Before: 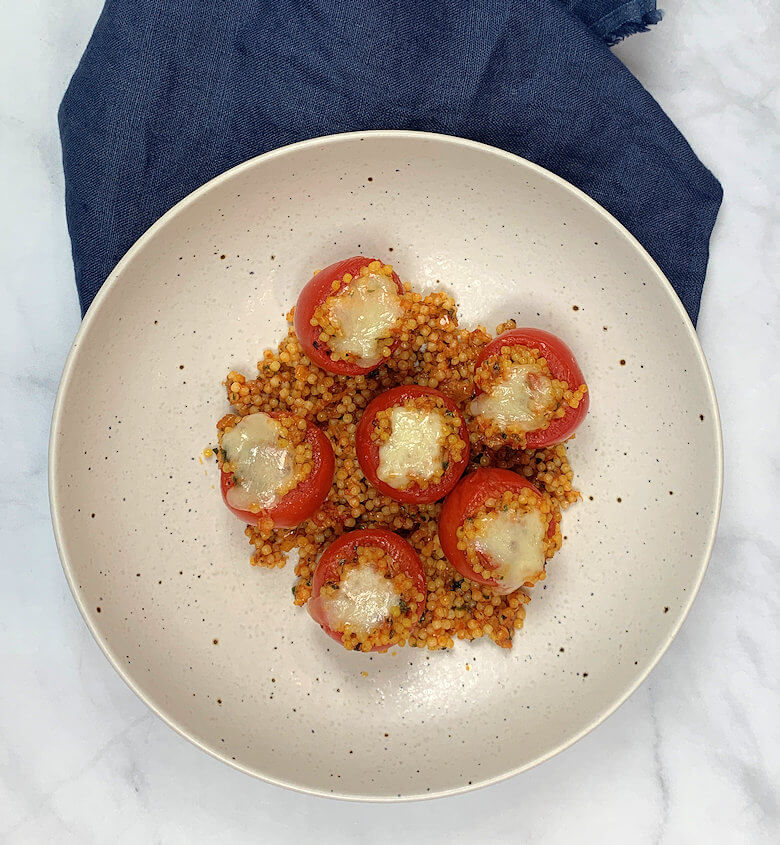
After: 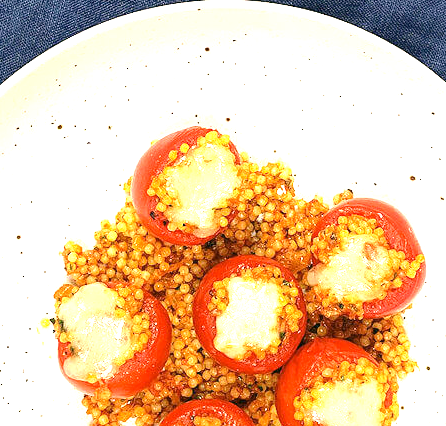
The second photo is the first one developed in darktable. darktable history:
color correction: highlights a* 4.02, highlights b* 4.98, shadows a* -7.55, shadows b* 4.98
crop: left 20.932%, top 15.471%, right 21.848%, bottom 34.081%
exposure: black level correction 0, exposure 1.7 EV, compensate exposure bias true, compensate highlight preservation false
